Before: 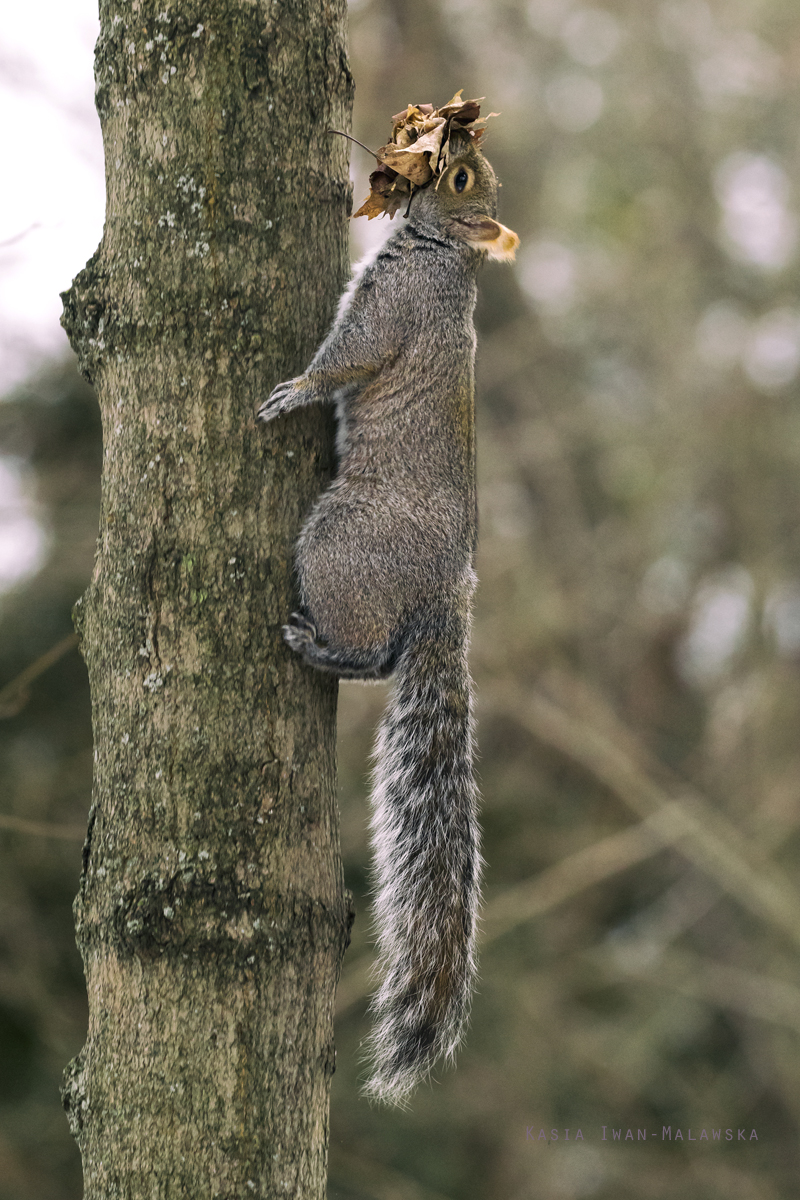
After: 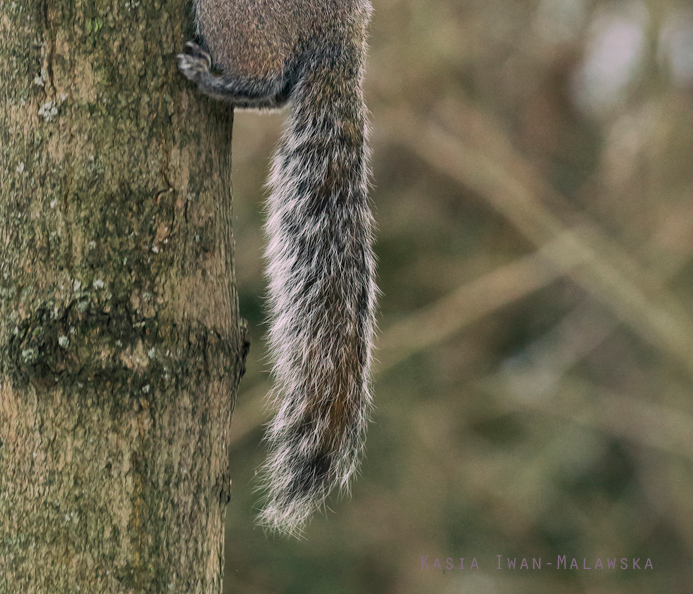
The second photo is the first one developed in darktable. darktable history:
shadows and highlights: on, module defaults
base curve: preserve colors none
crop and rotate: left 13.317%, top 47.614%, bottom 2.831%
